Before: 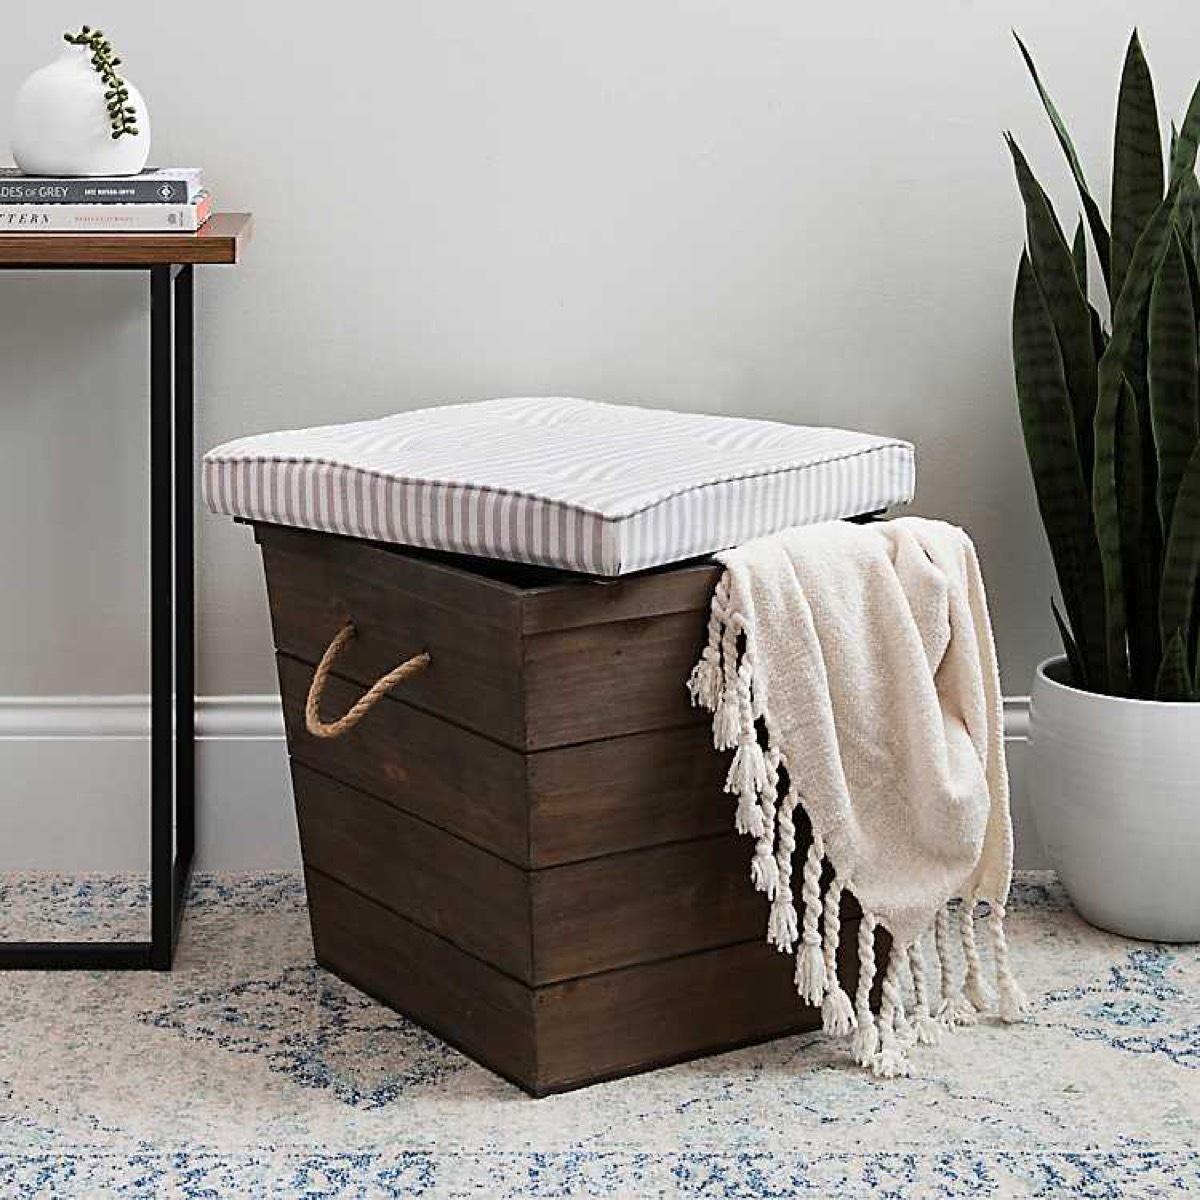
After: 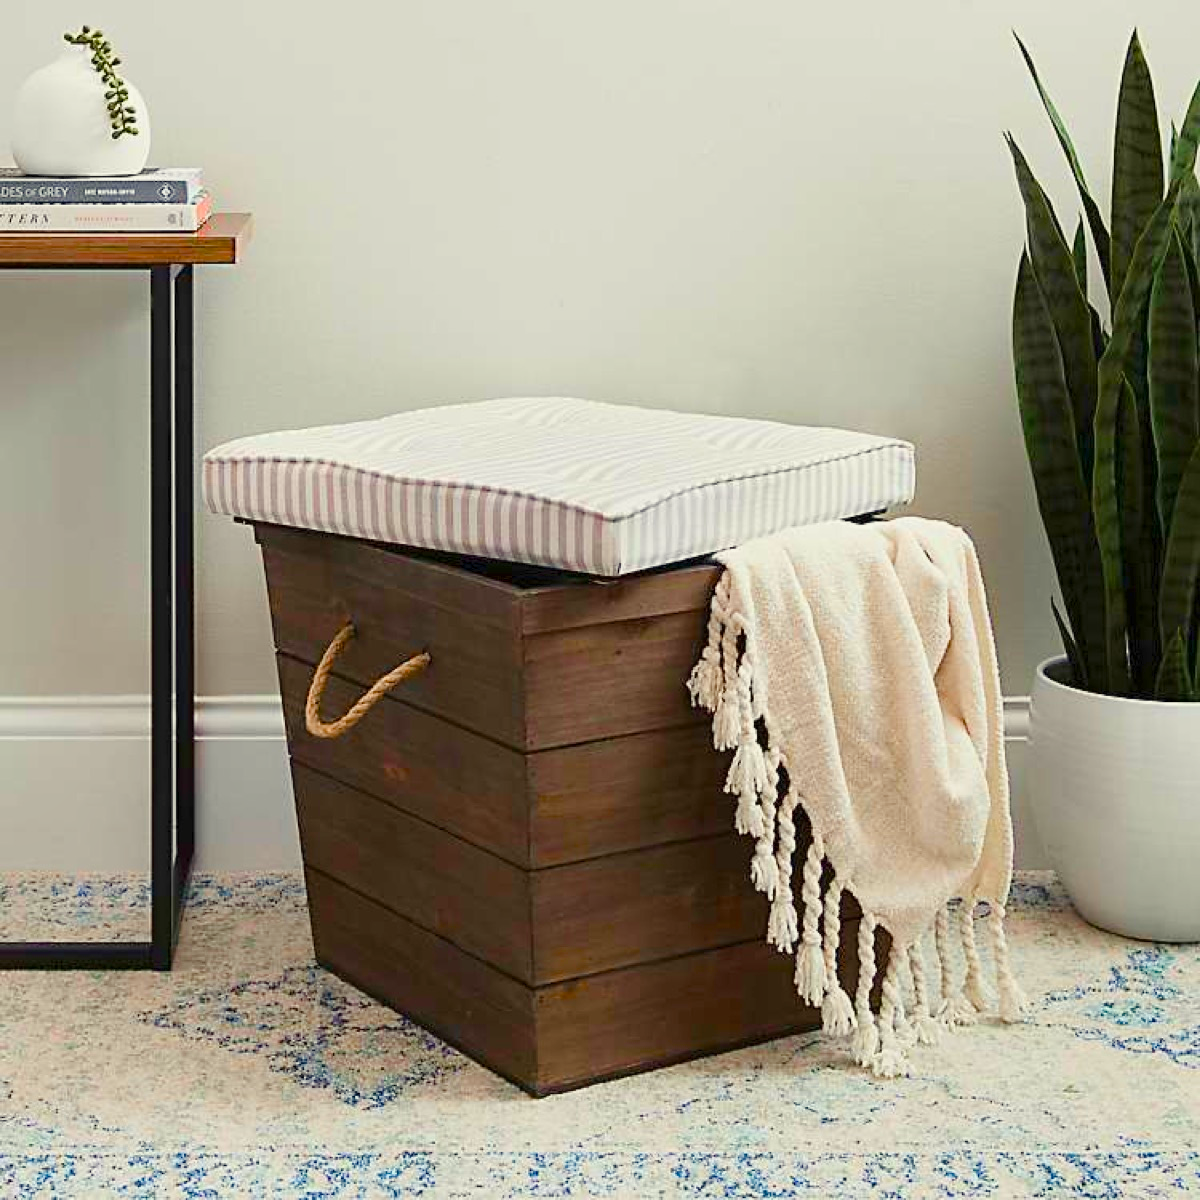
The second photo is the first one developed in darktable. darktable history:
velvia: on, module defaults
color balance rgb: highlights gain › luminance 6.128%, highlights gain › chroma 2.508%, highlights gain › hue 92.54°, perceptual saturation grading › global saturation 23.707%, perceptual saturation grading › highlights -24.493%, perceptual saturation grading › mid-tones 24.125%, perceptual saturation grading › shadows 39.358%, contrast -29.433%
tone equalizer: -8 EV -0.752 EV, -7 EV -0.685 EV, -6 EV -0.578 EV, -5 EV -0.384 EV, -3 EV 0.382 EV, -2 EV 0.6 EV, -1 EV 0.678 EV, +0 EV 0.777 EV
